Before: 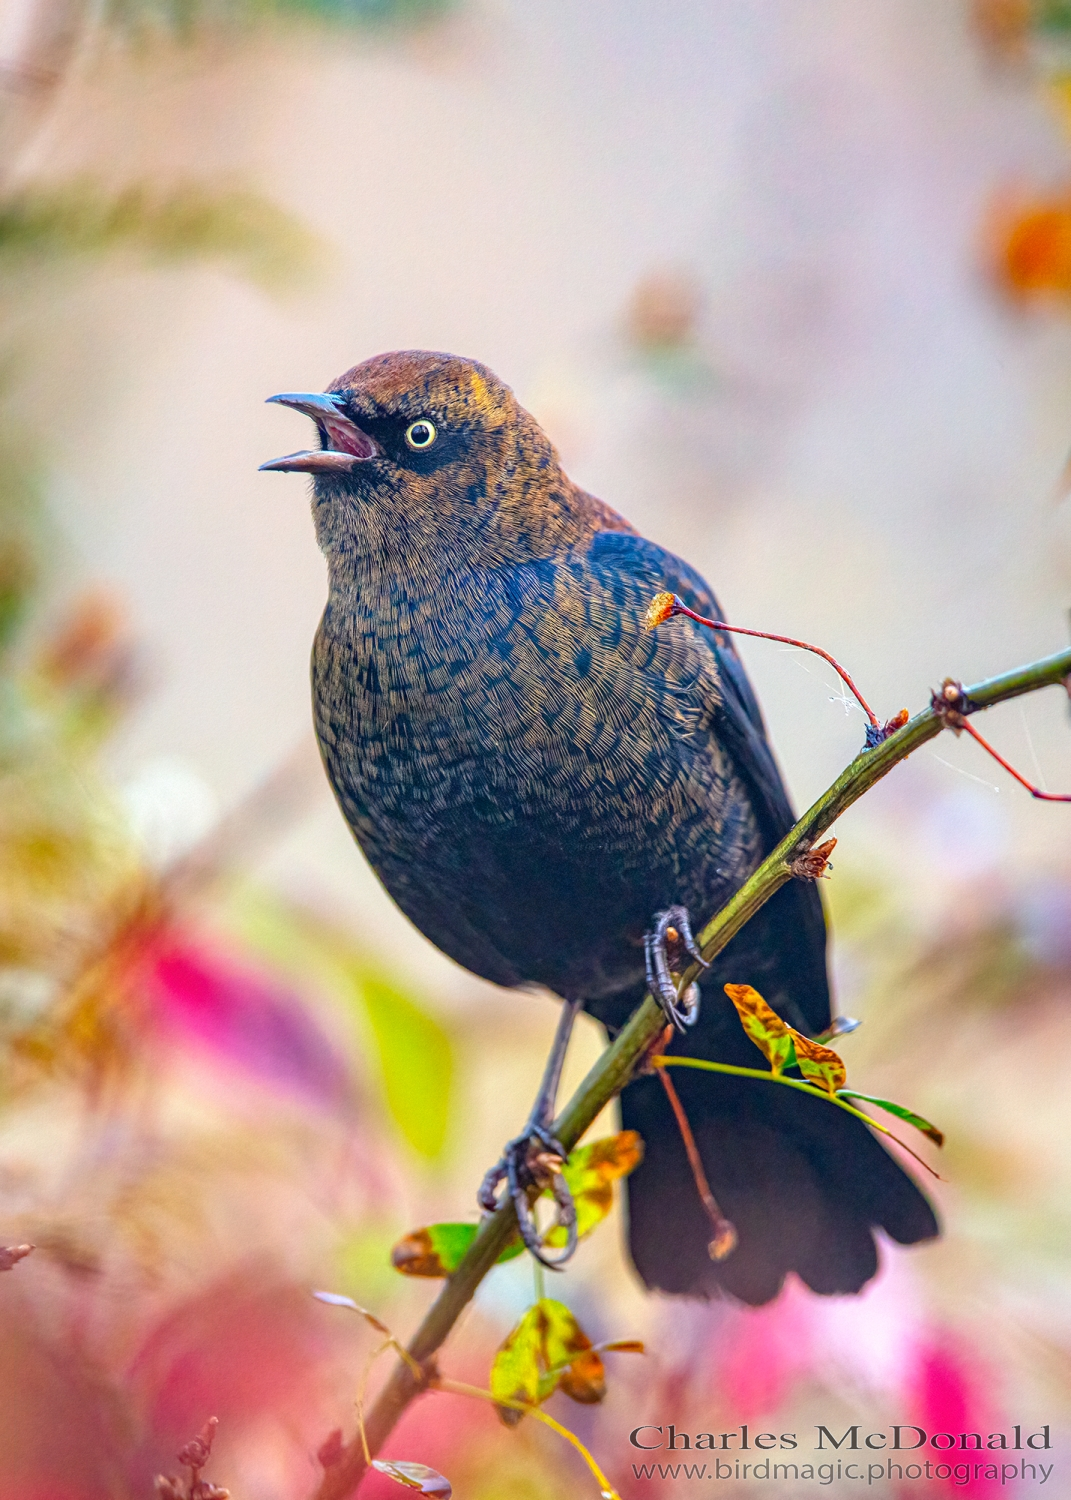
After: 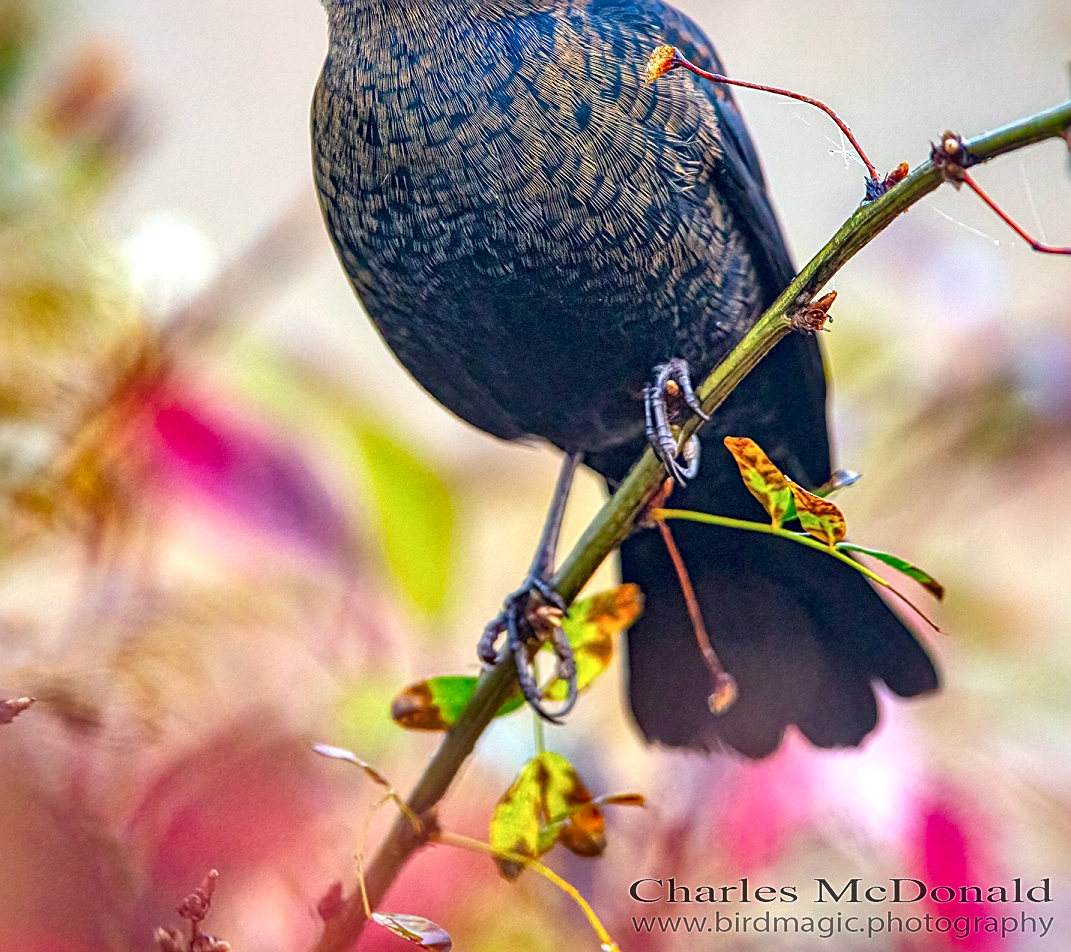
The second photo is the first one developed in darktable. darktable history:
sharpen: on, module defaults
local contrast: mode bilateral grid, contrast 24, coarseness 61, detail 151%, midtone range 0.2
crop and rotate: top 36.502%
